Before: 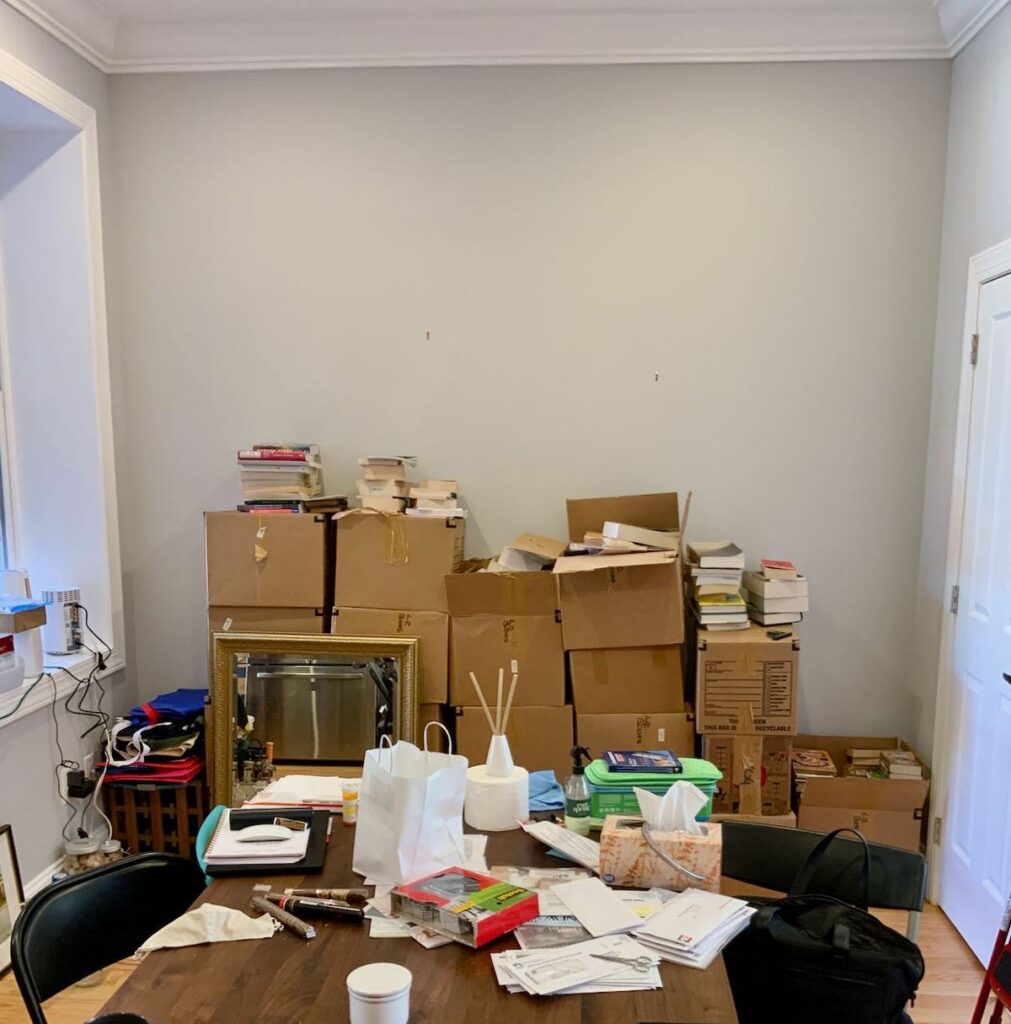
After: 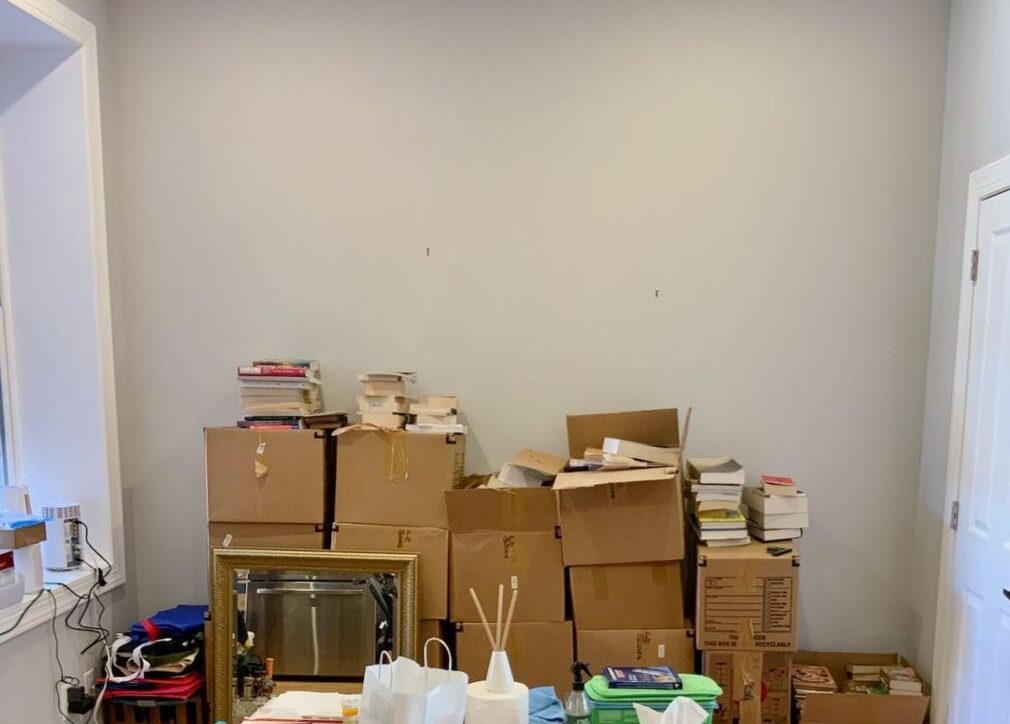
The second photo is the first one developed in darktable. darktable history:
crop and rotate: top 8.293%, bottom 20.996%
